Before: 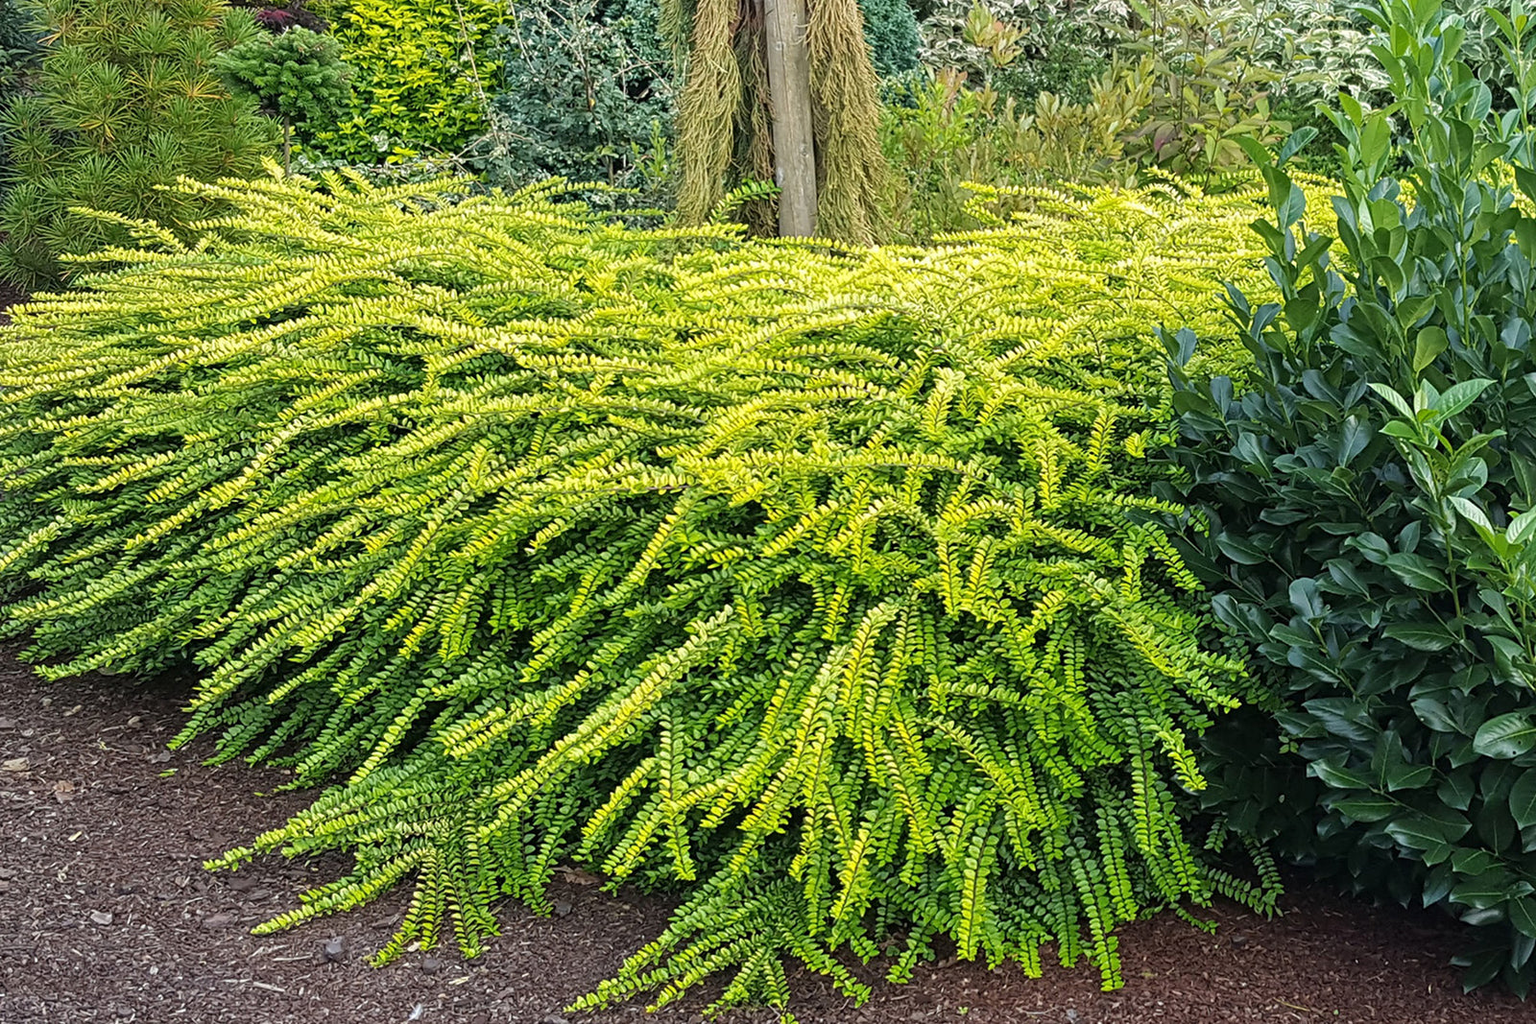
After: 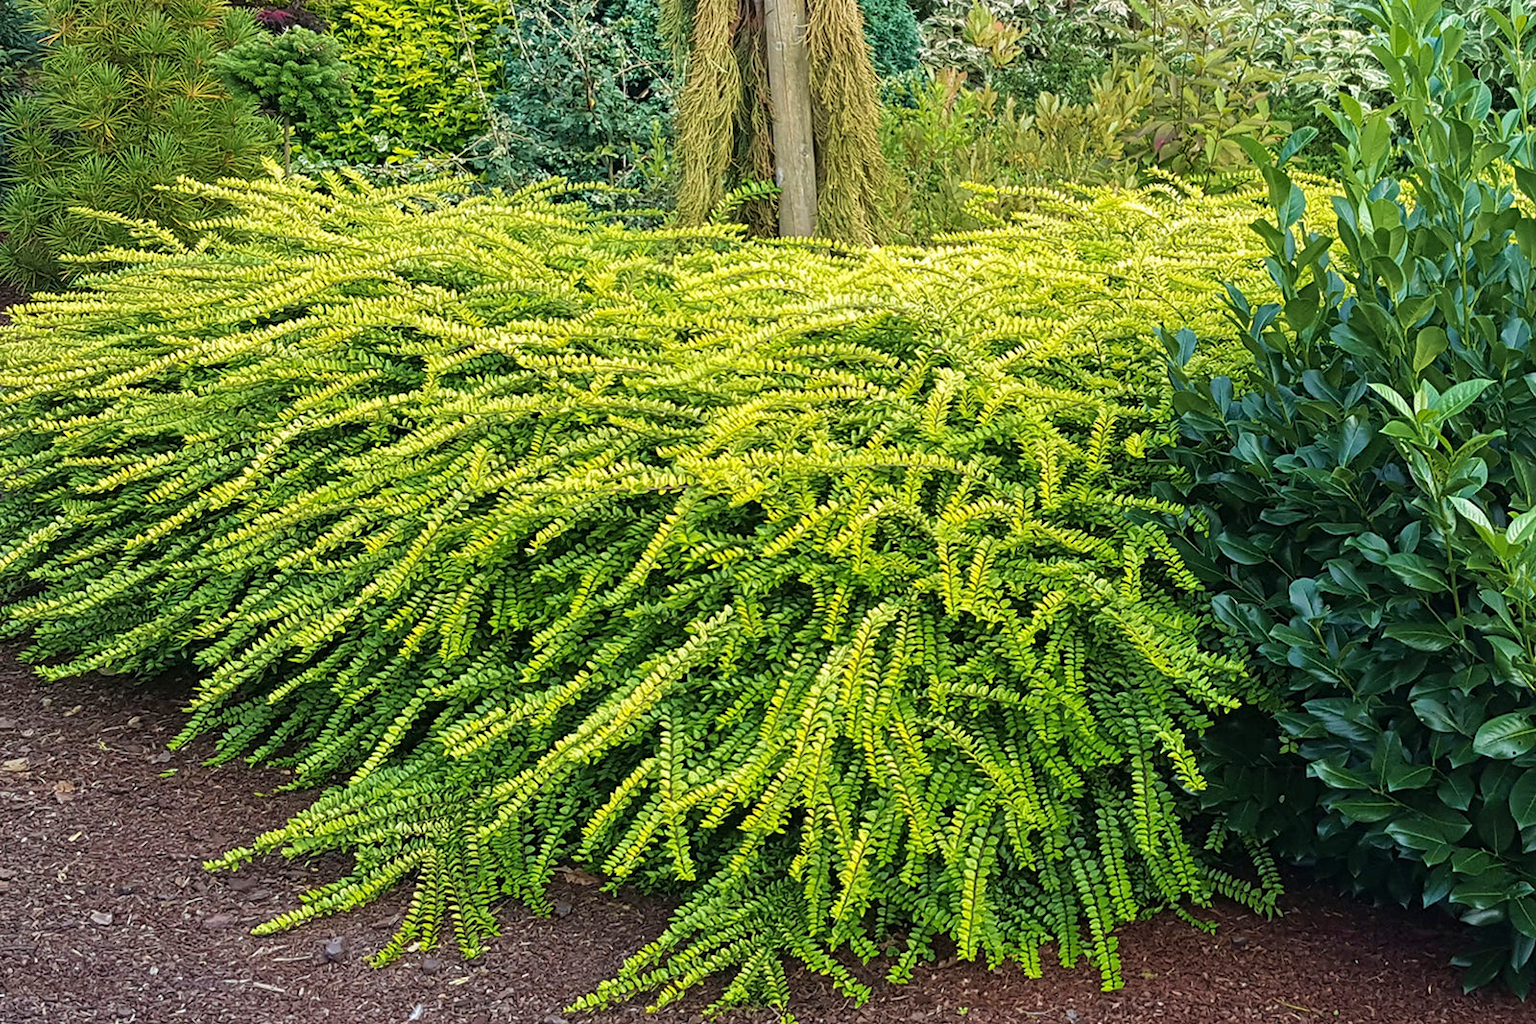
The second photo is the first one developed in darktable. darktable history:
velvia: strength 36.48%
